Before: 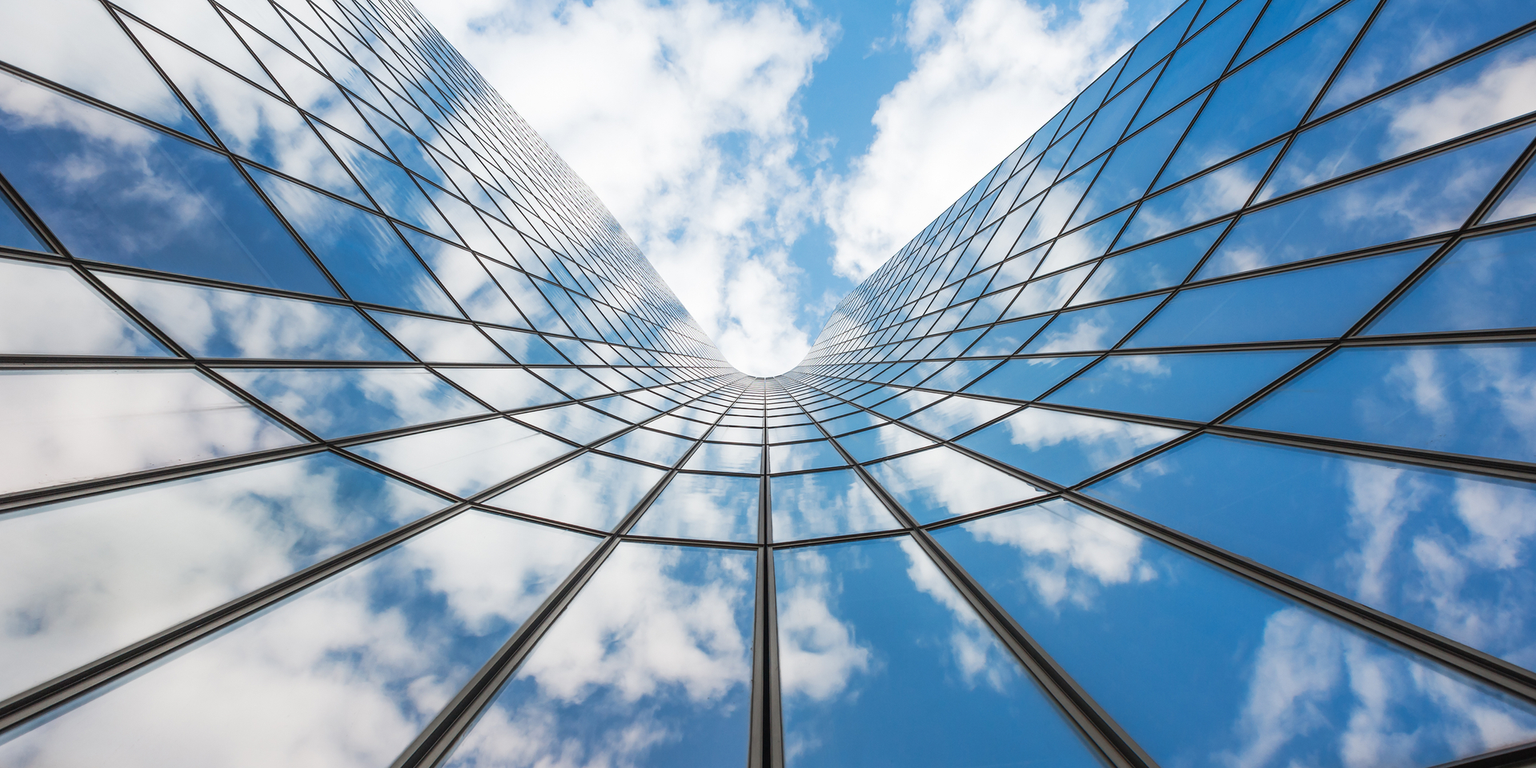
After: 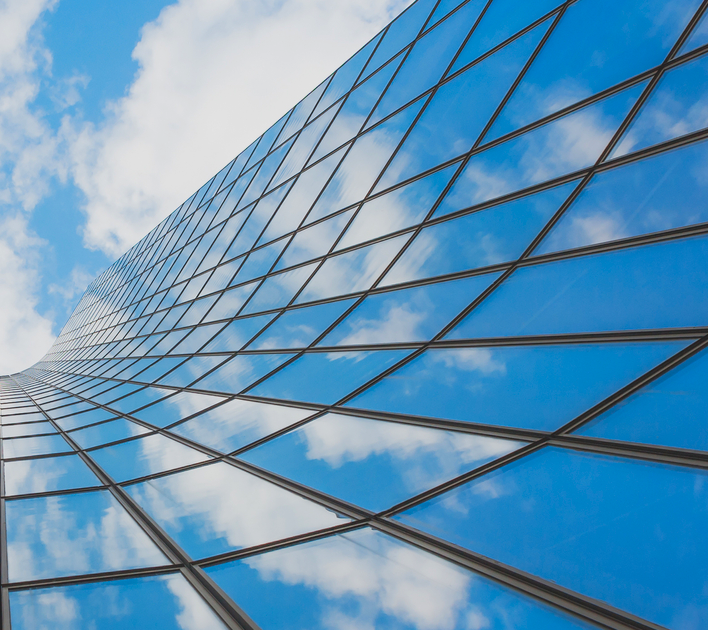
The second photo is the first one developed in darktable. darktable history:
crop and rotate: left 49.936%, top 10.094%, right 13.136%, bottom 24.256%
contrast brightness saturation: contrast -0.19, saturation 0.19
